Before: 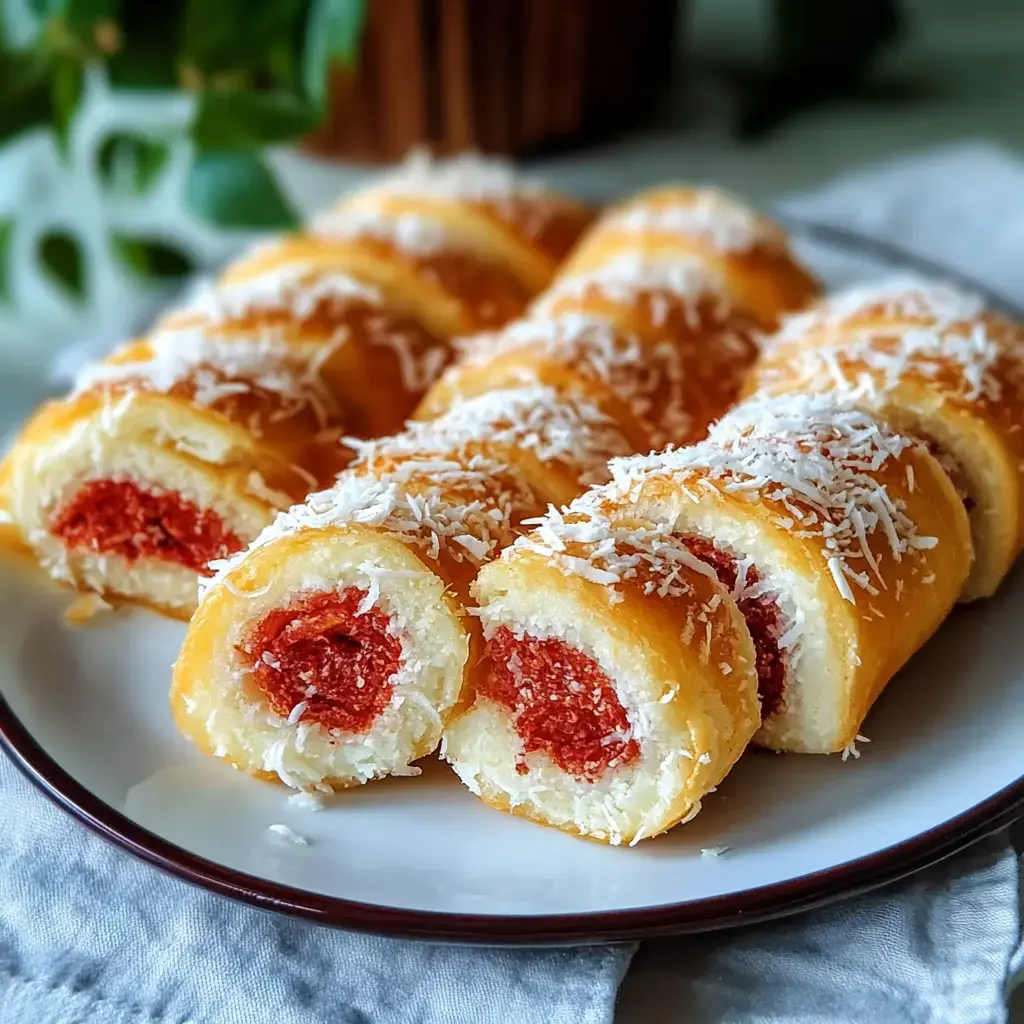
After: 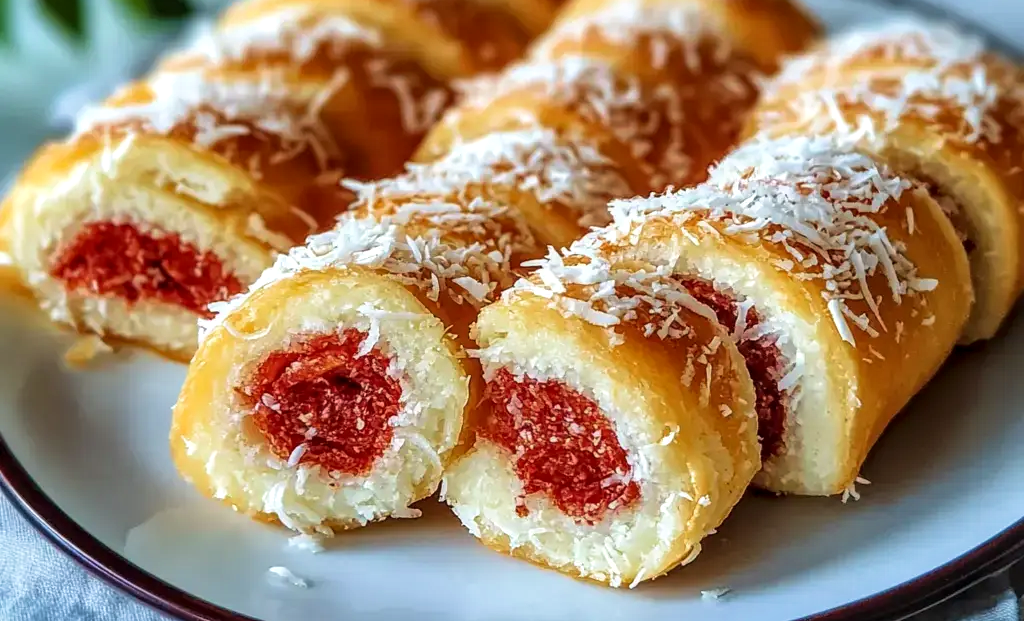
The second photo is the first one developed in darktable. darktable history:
velvia: on, module defaults
local contrast: on, module defaults
crop and rotate: top 25.258%, bottom 14.039%
